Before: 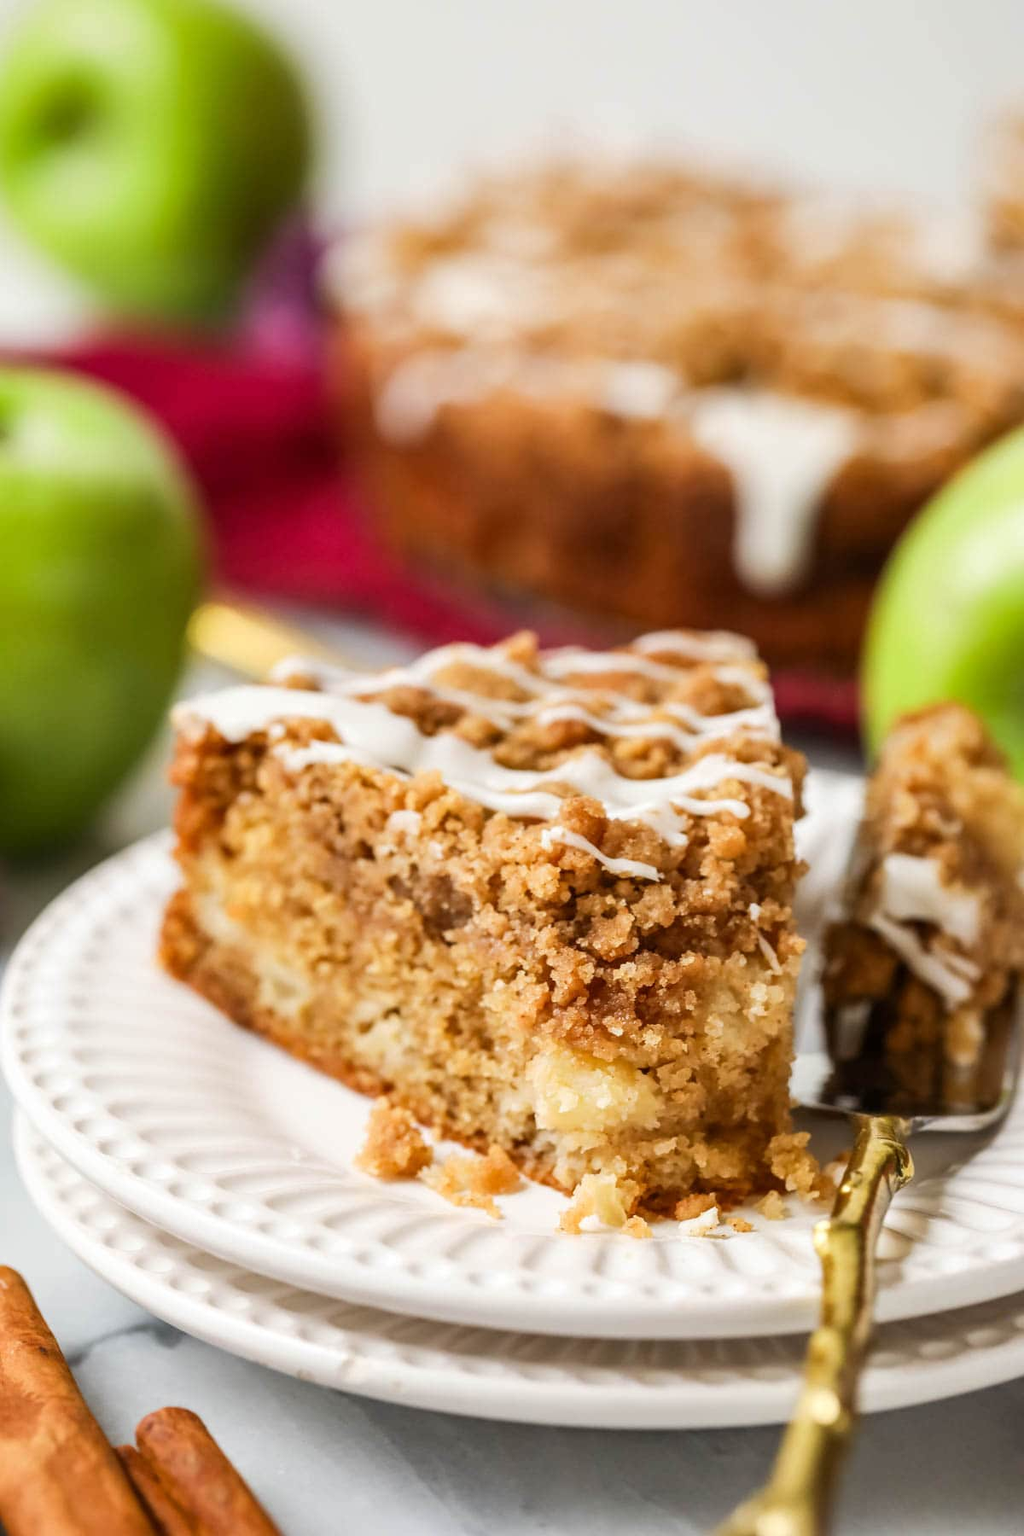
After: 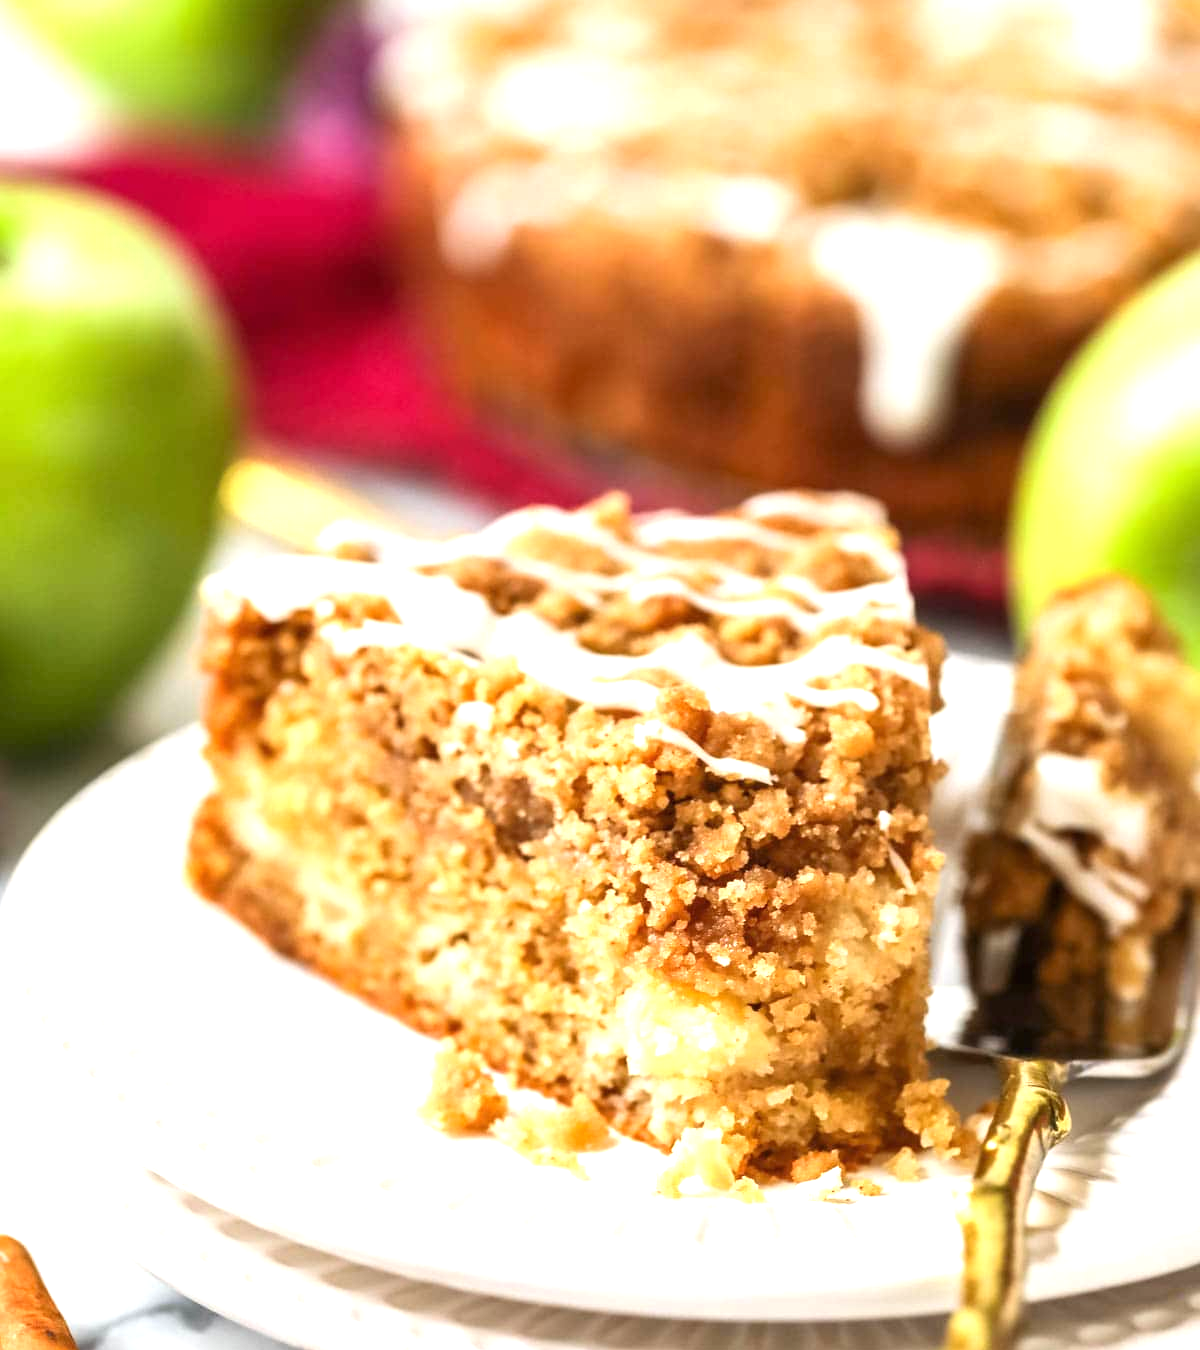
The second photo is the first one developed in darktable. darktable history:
crop: top 13.819%, bottom 11.169%
exposure: black level correction 0, exposure 0.9 EV, compensate exposure bias true, compensate highlight preservation false
